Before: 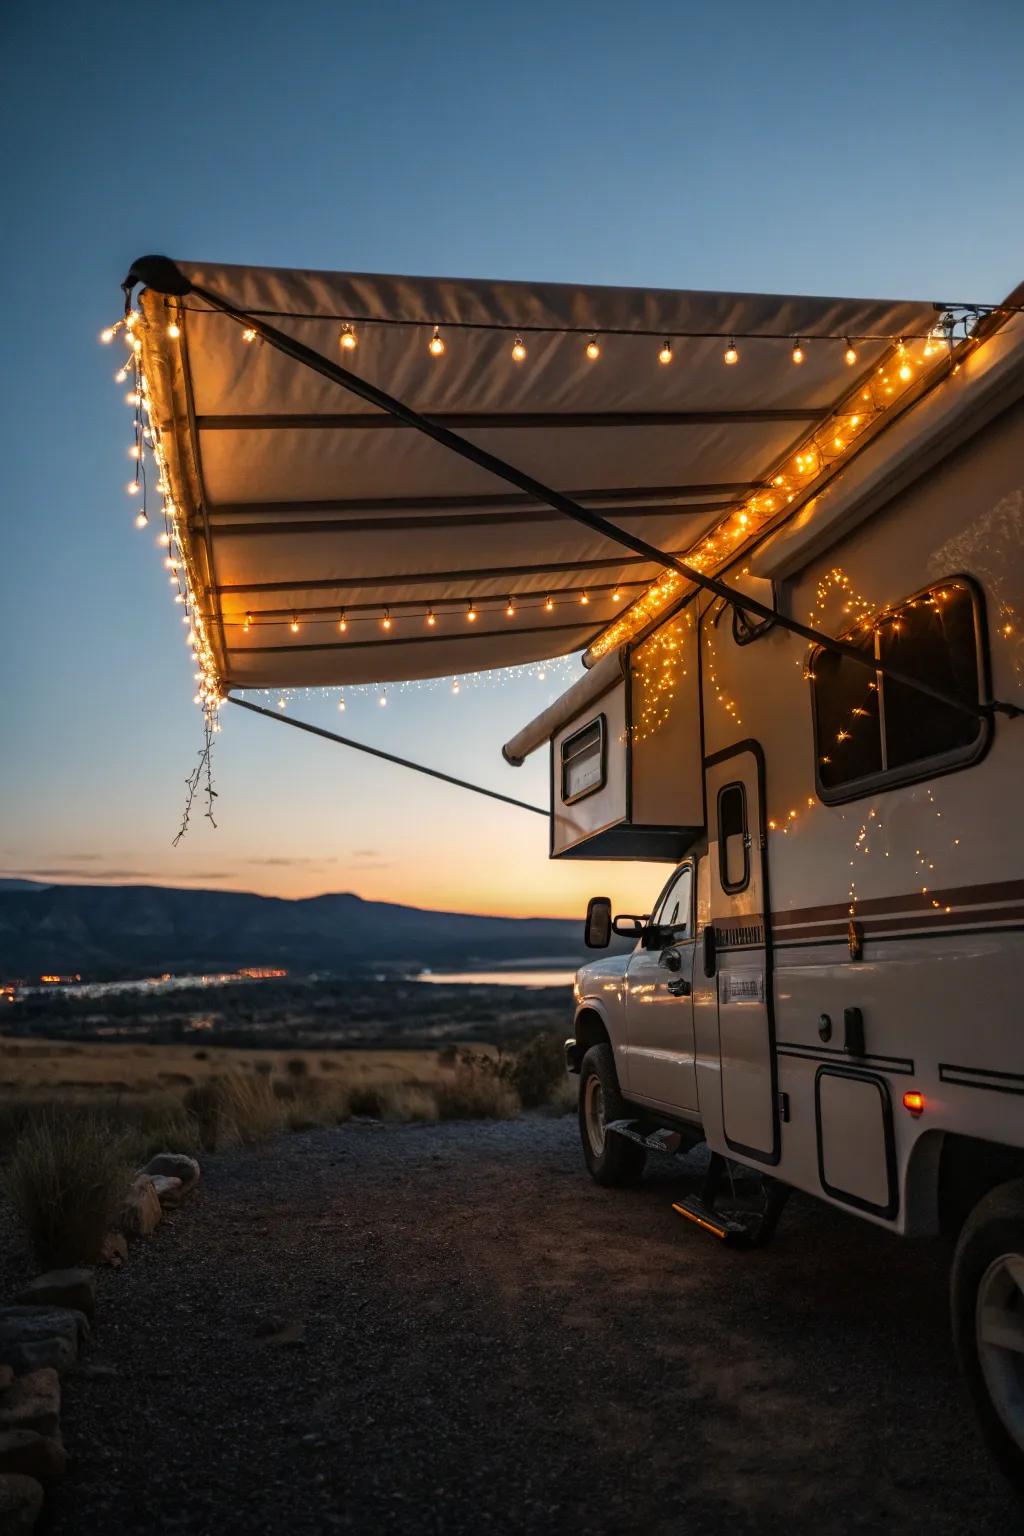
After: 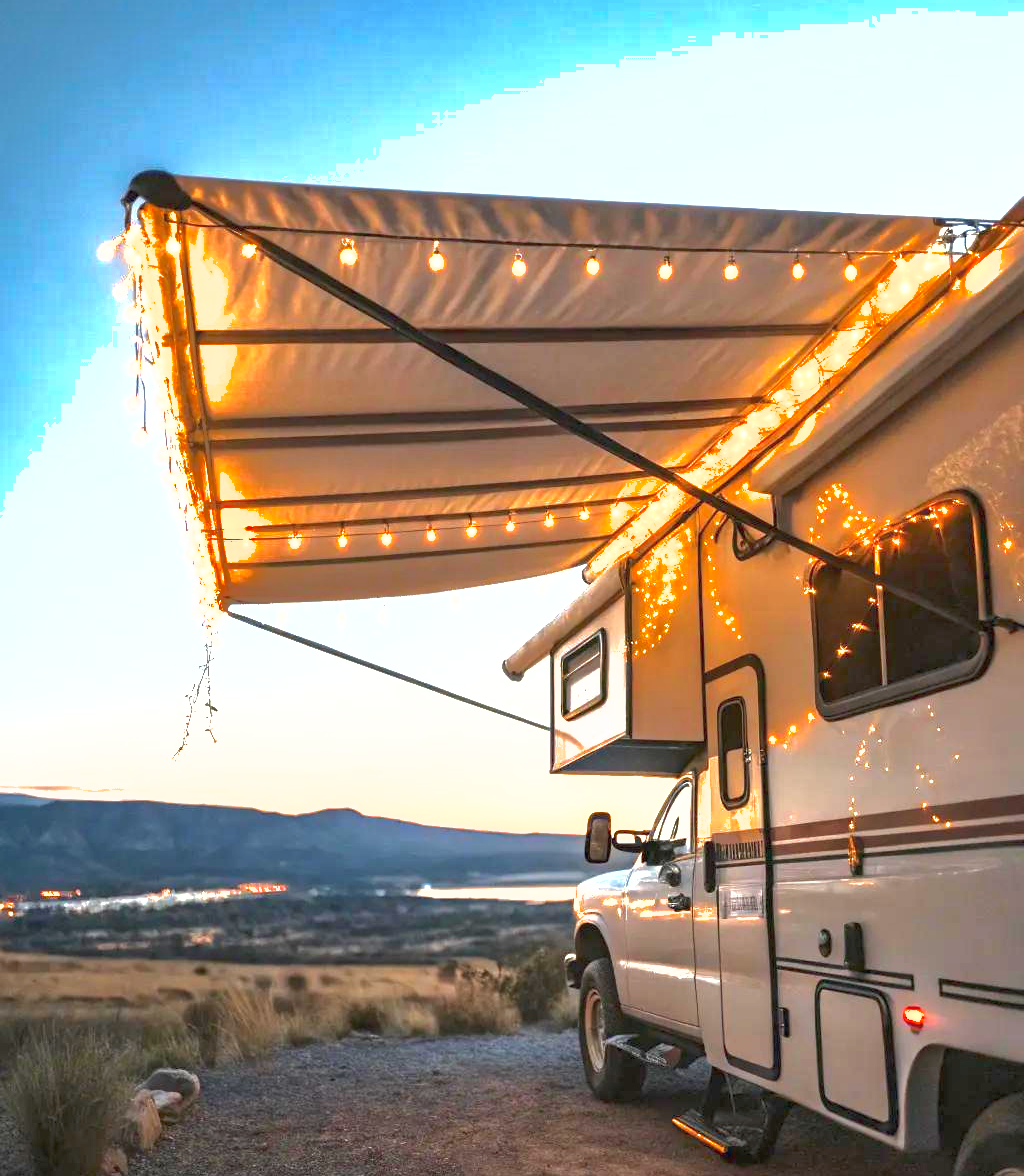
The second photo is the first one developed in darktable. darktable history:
crop: top 5.579%, bottom 17.798%
shadows and highlights: highlights -59.87
exposure: black level correction 0, exposure 2.318 EV, compensate highlight preservation false
